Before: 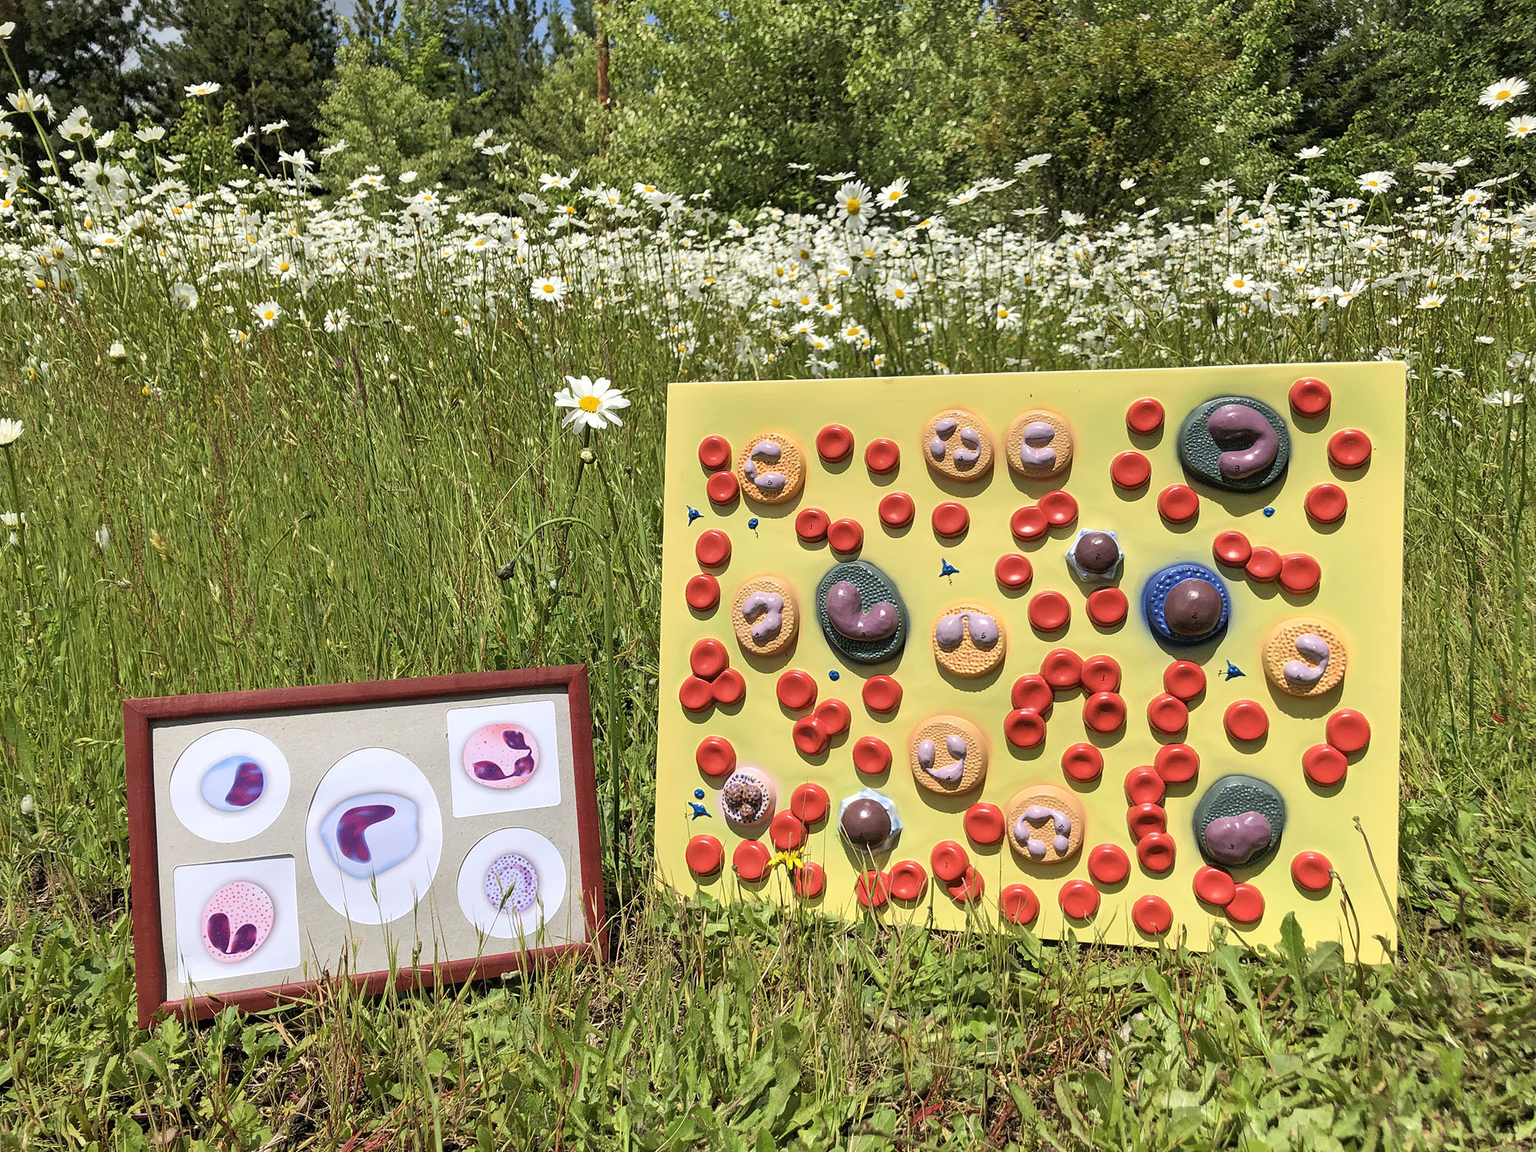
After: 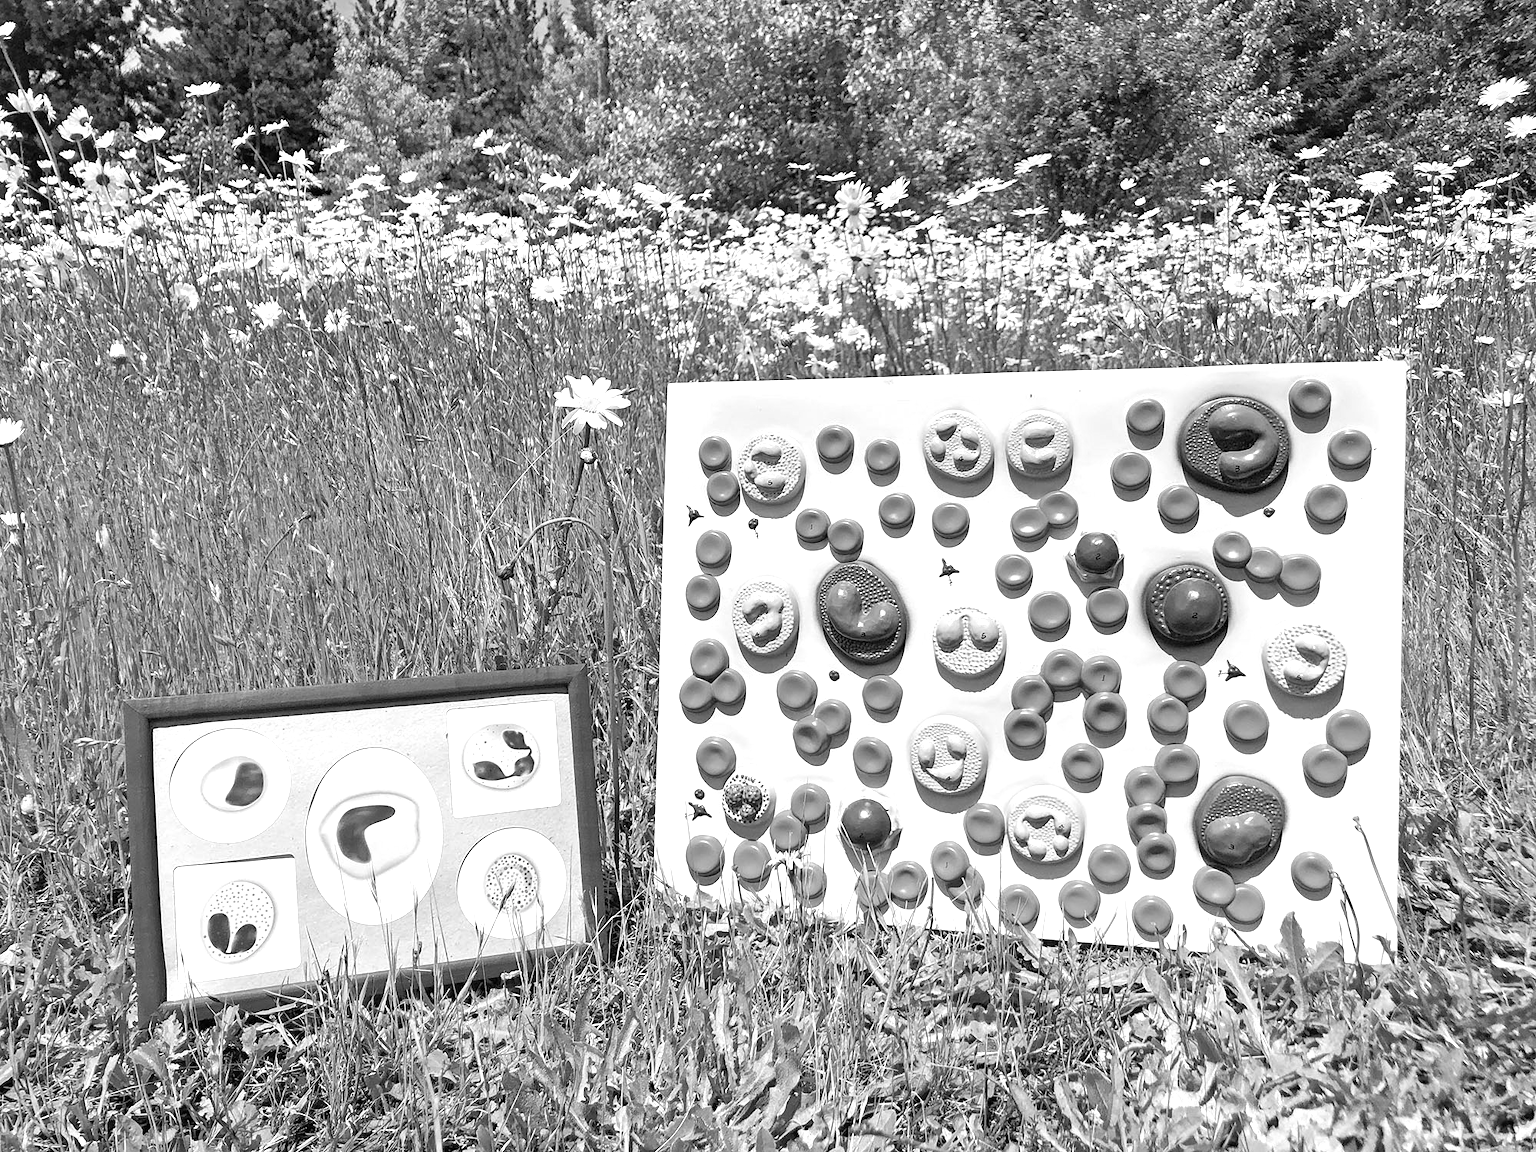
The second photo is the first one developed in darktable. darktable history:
exposure: black level correction 0, exposure 0.7 EV, compensate exposure bias true, compensate highlight preservation false
color zones: curves: ch1 [(0, -0.014) (0.143, -0.013) (0.286, -0.013) (0.429, -0.016) (0.571, -0.019) (0.714, -0.015) (0.857, 0.002) (1, -0.014)]
haze removal: compatibility mode true, adaptive false
